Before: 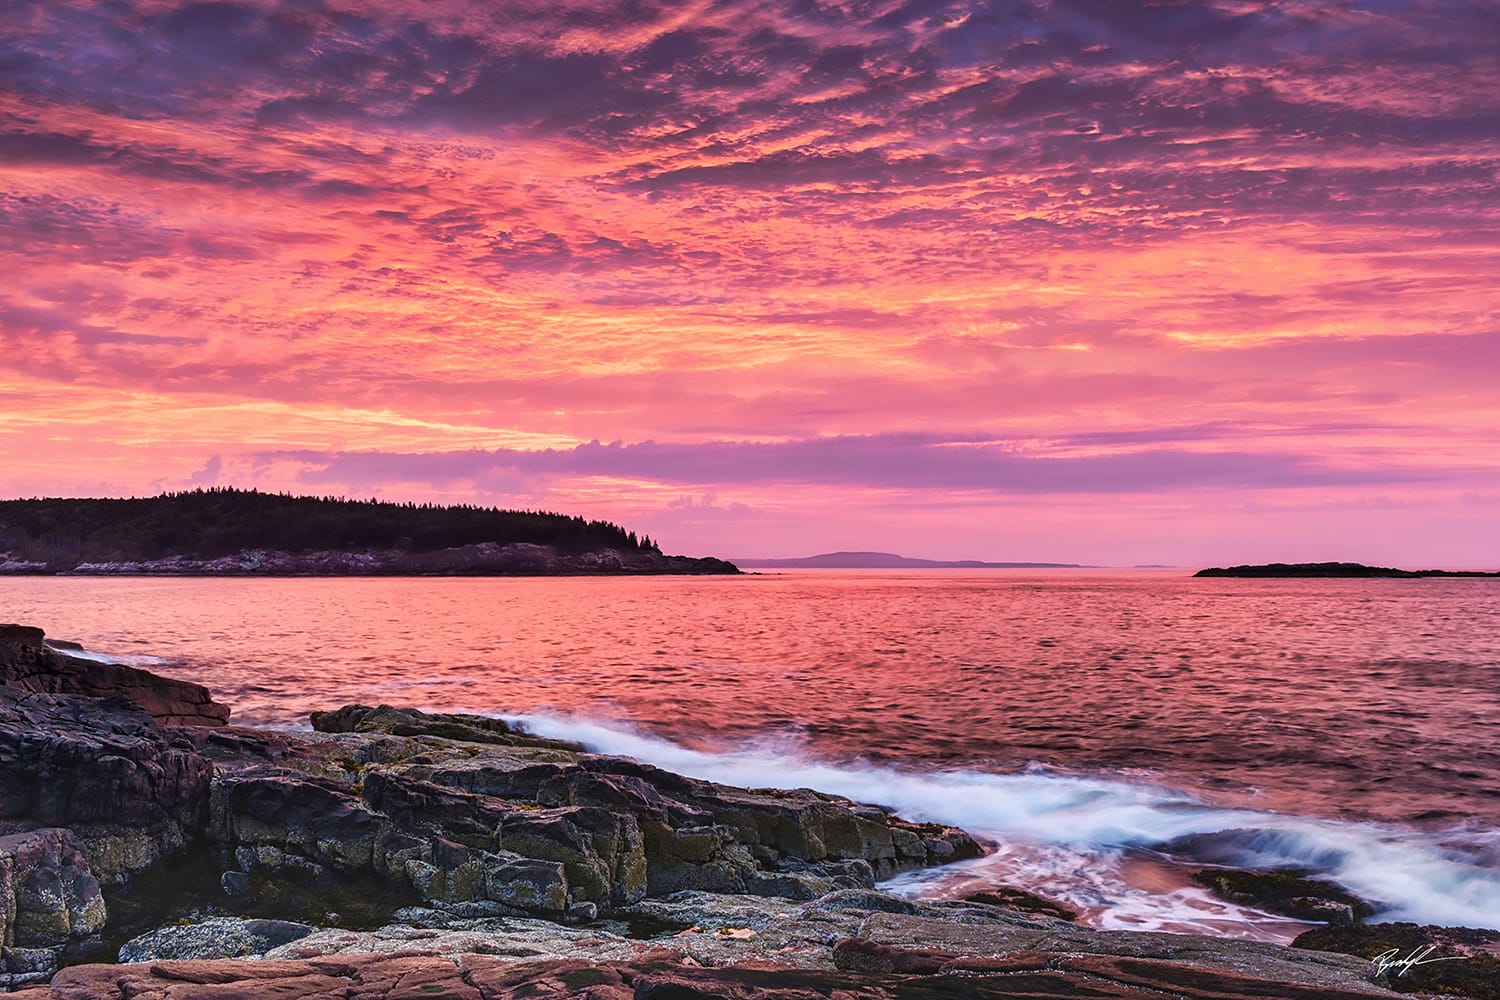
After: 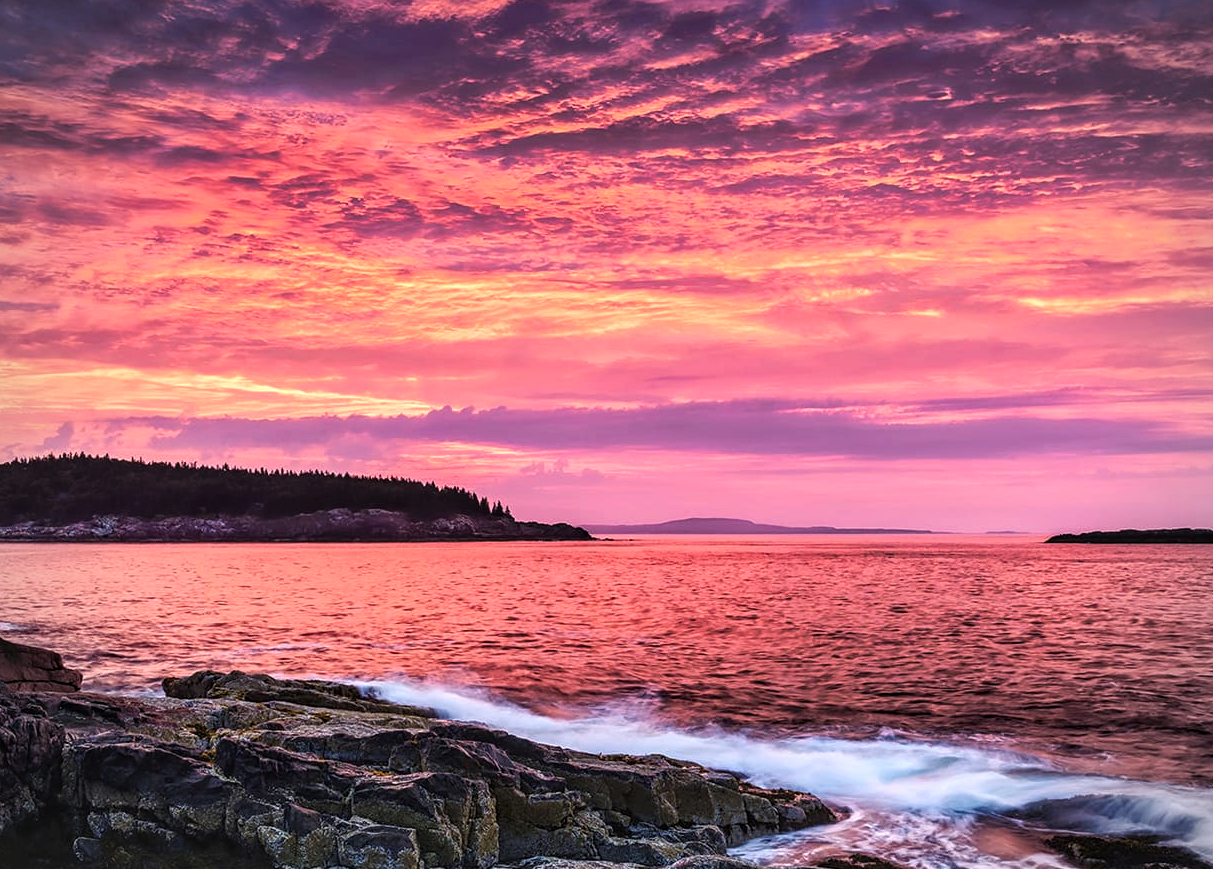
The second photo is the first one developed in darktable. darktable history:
color balance: contrast 10%
crop: left 9.929%, top 3.475%, right 9.188%, bottom 9.529%
local contrast: on, module defaults
vignetting: fall-off radius 60.92%
